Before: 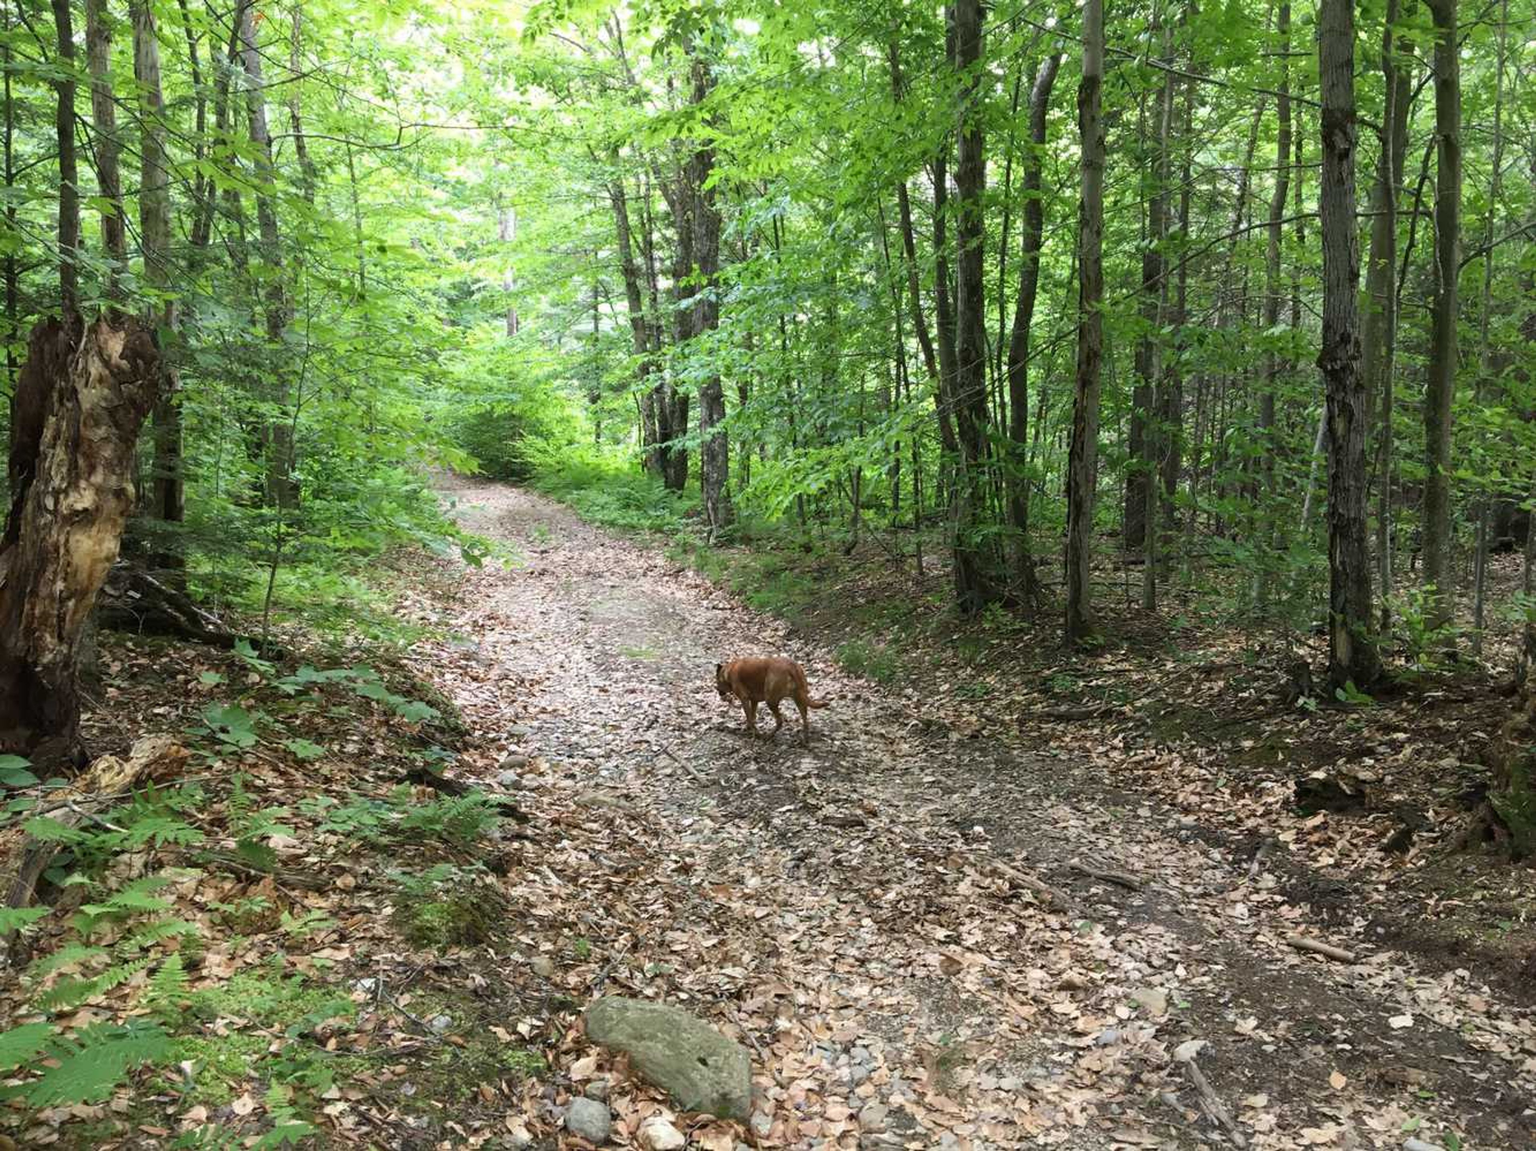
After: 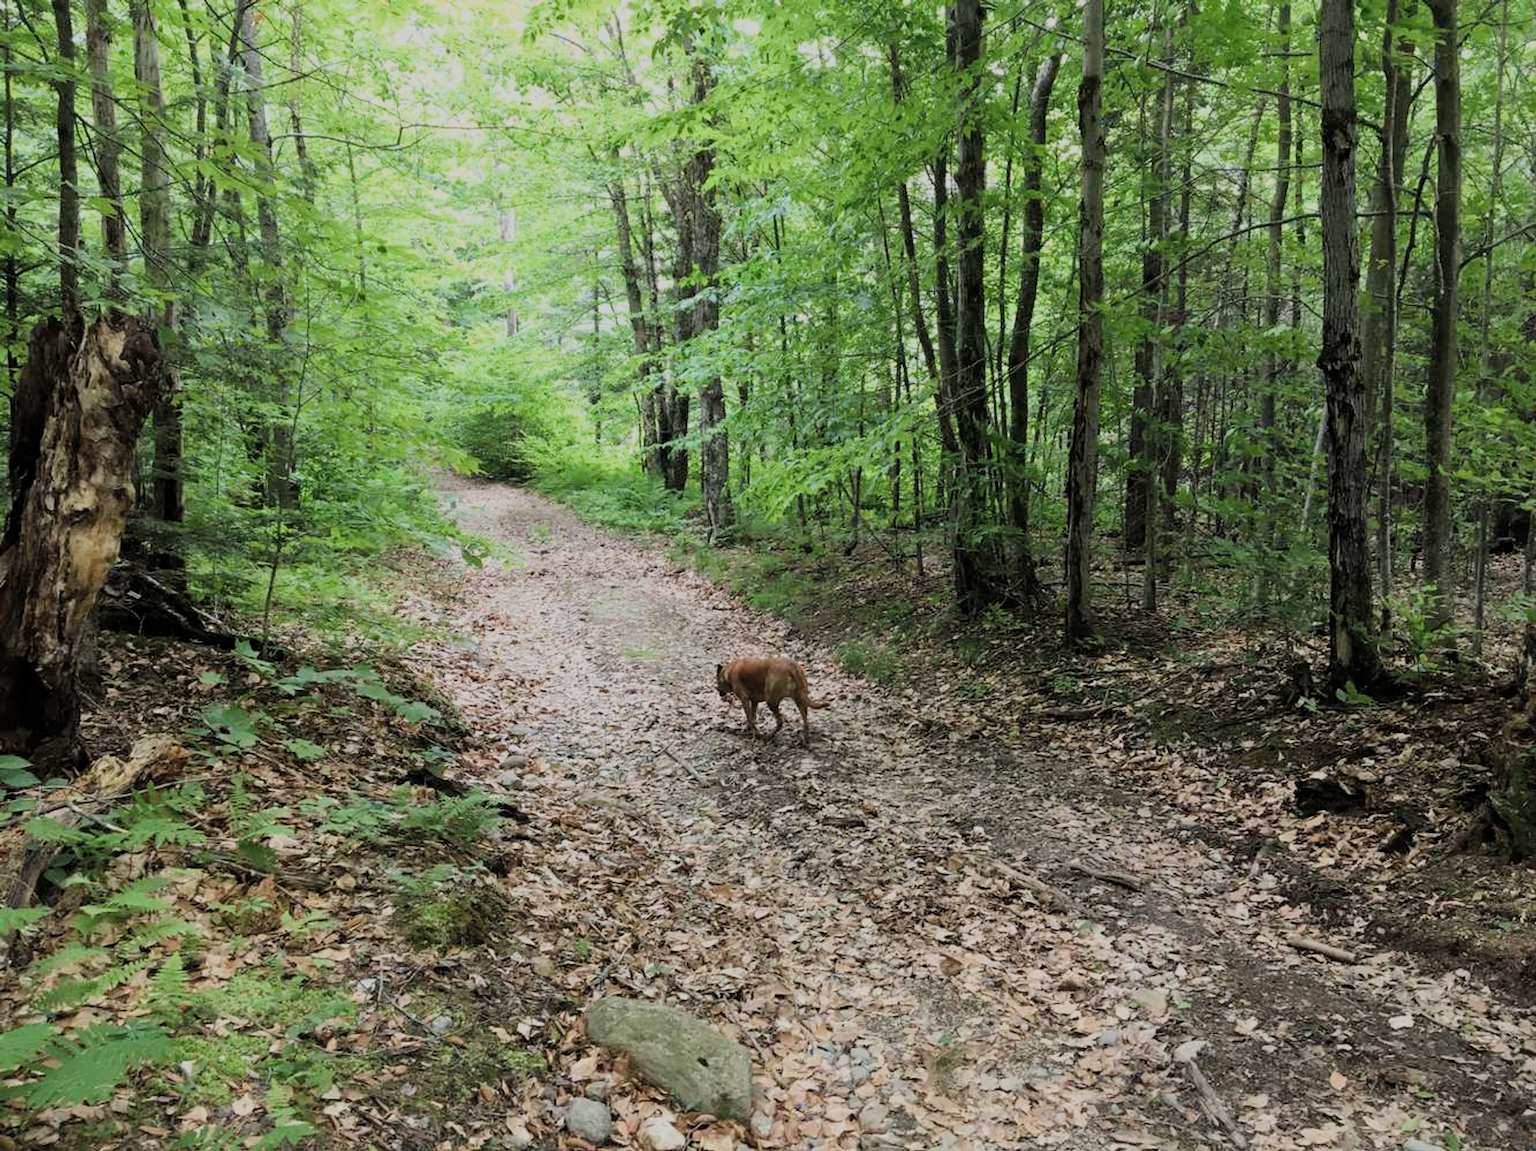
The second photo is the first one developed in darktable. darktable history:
filmic rgb: black relative exposure -7.33 EV, white relative exposure 5.07 EV, hardness 3.21, color science v4 (2020), iterations of high-quality reconstruction 0
